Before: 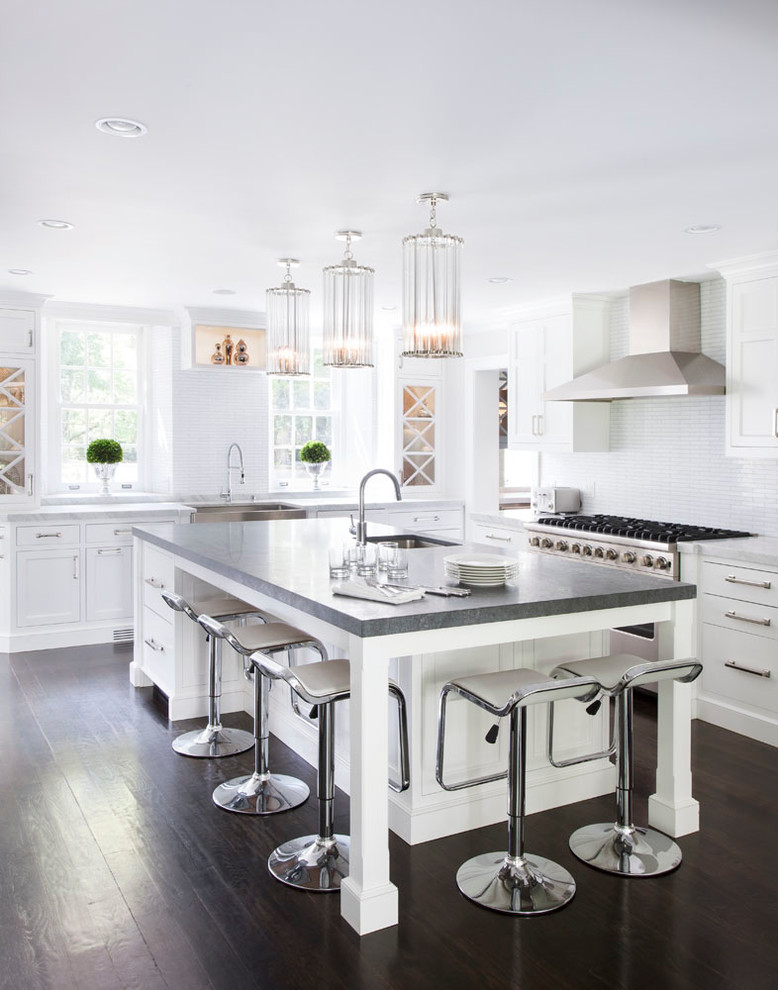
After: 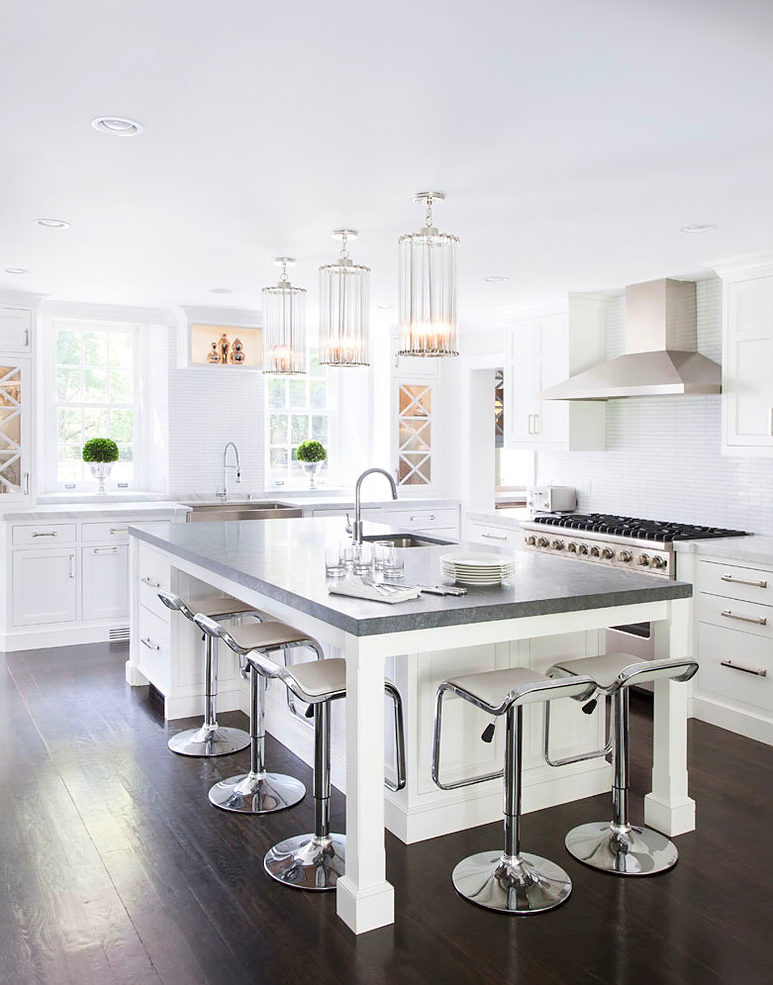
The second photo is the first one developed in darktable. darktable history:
sharpen: radius 1.041
crop and rotate: left 0.581%, top 0.167%, bottom 0.322%
color zones: curves: ch0 [(0, 0.5) (0.143, 0.5) (0.286, 0.5) (0.429, 0.5) (0.571, 0.5) (0.714, 0.476) (0.857, 0.5) (1, 0.5)]; ch2 [(0, 0.5) (0.143, 0.5) (0.286, 0.5) (0.429, 0.5) (0.571, 0.5) (0.714, 0.487) (0.857, 0.5) (1, 0.5)]
contrast brightness saturation: contrast 0.075, brightness 0.083, saturation 0.178
